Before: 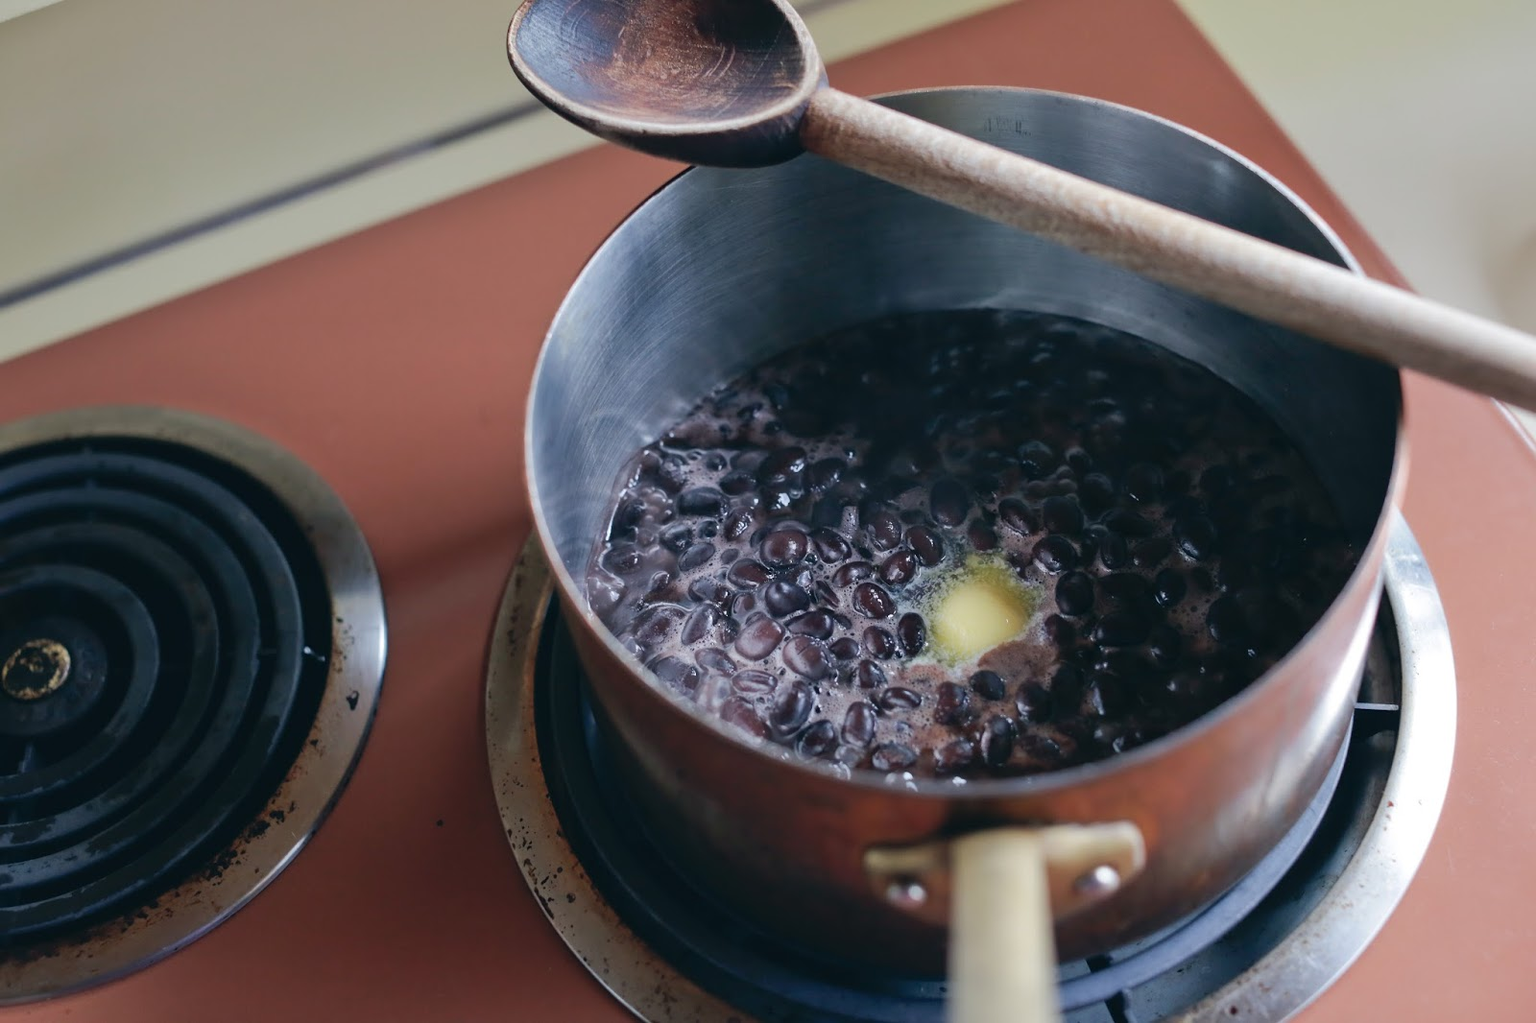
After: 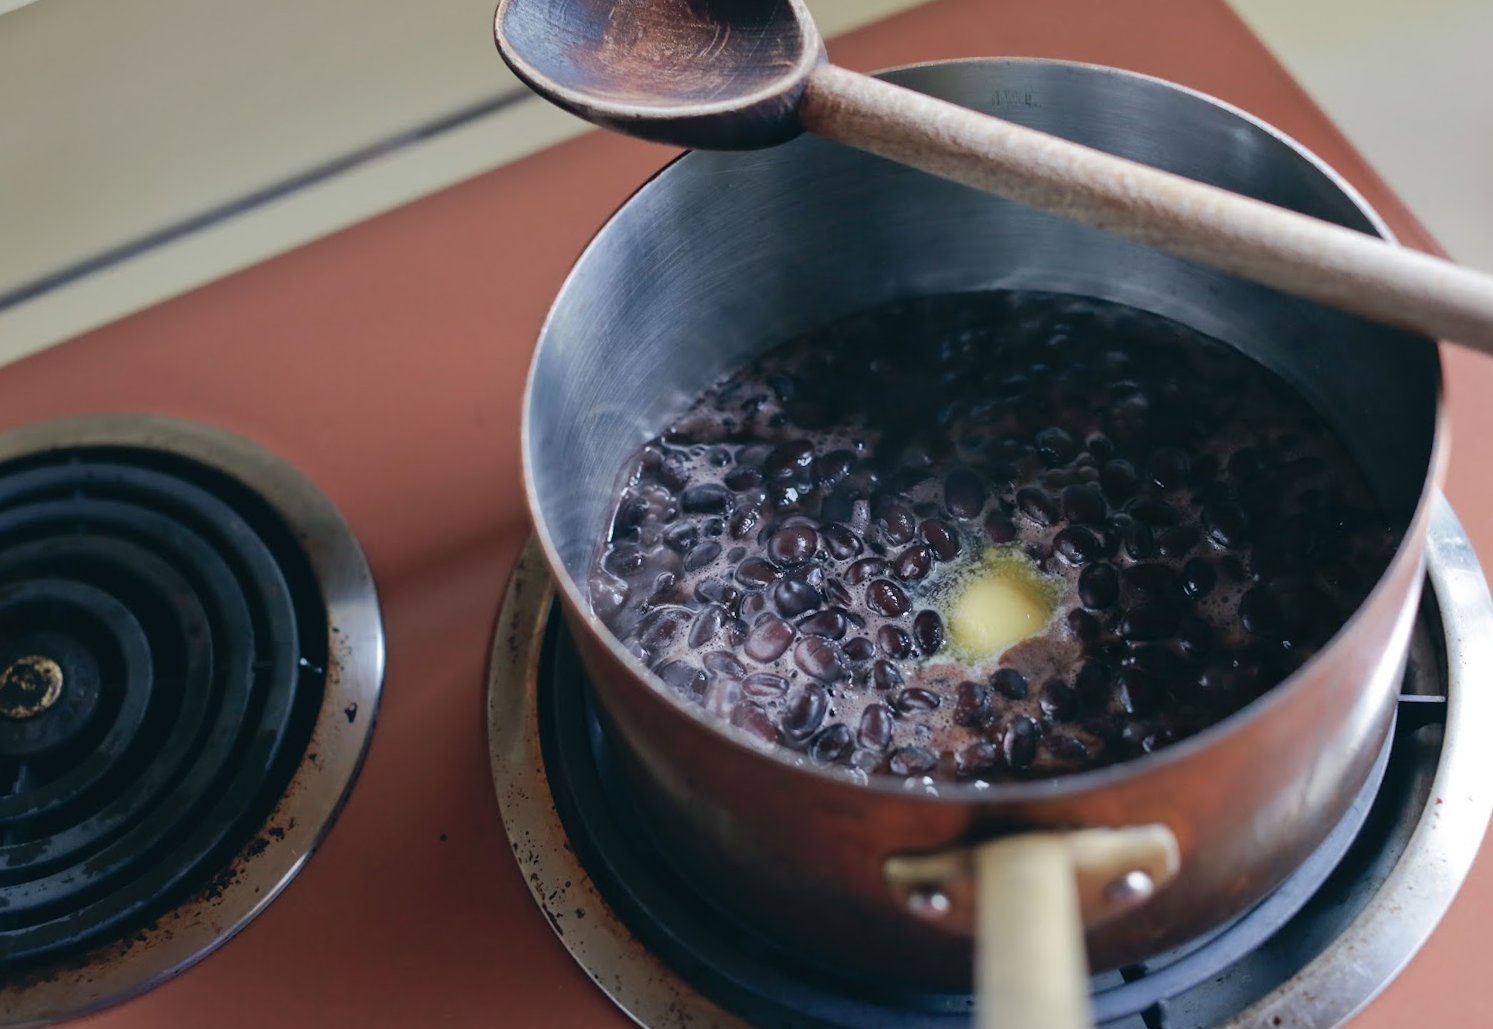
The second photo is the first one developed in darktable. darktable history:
crop and rotate: right 5.167%
rotate and perspective: rotation -1.32°, lens shift (horizontal) -0.031, crop left 0.015, crop right 0.985, crop top 0.047, crop bottom 0.982
